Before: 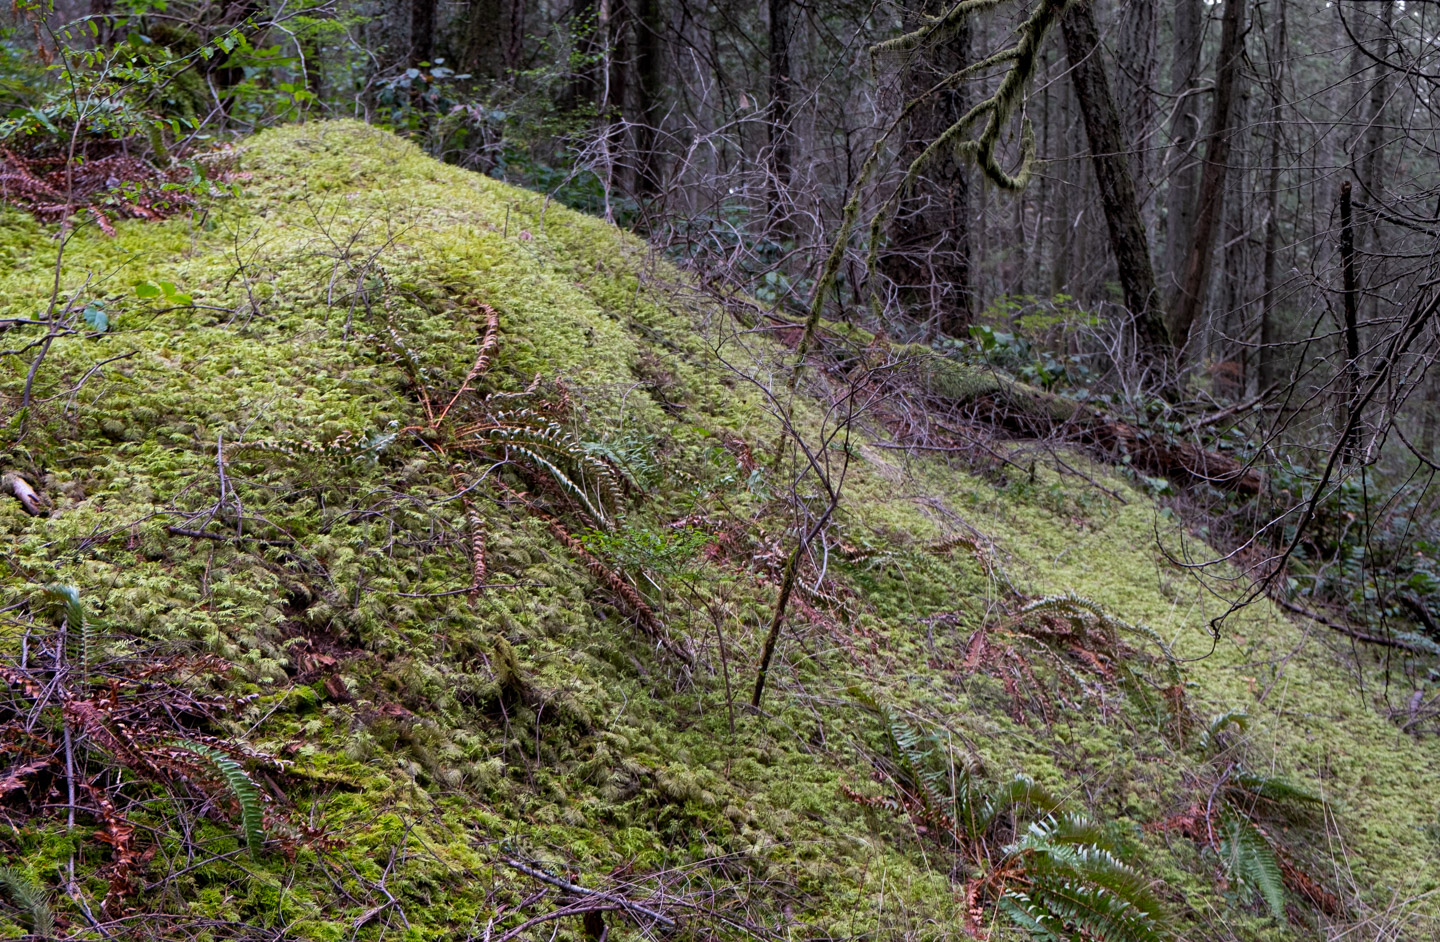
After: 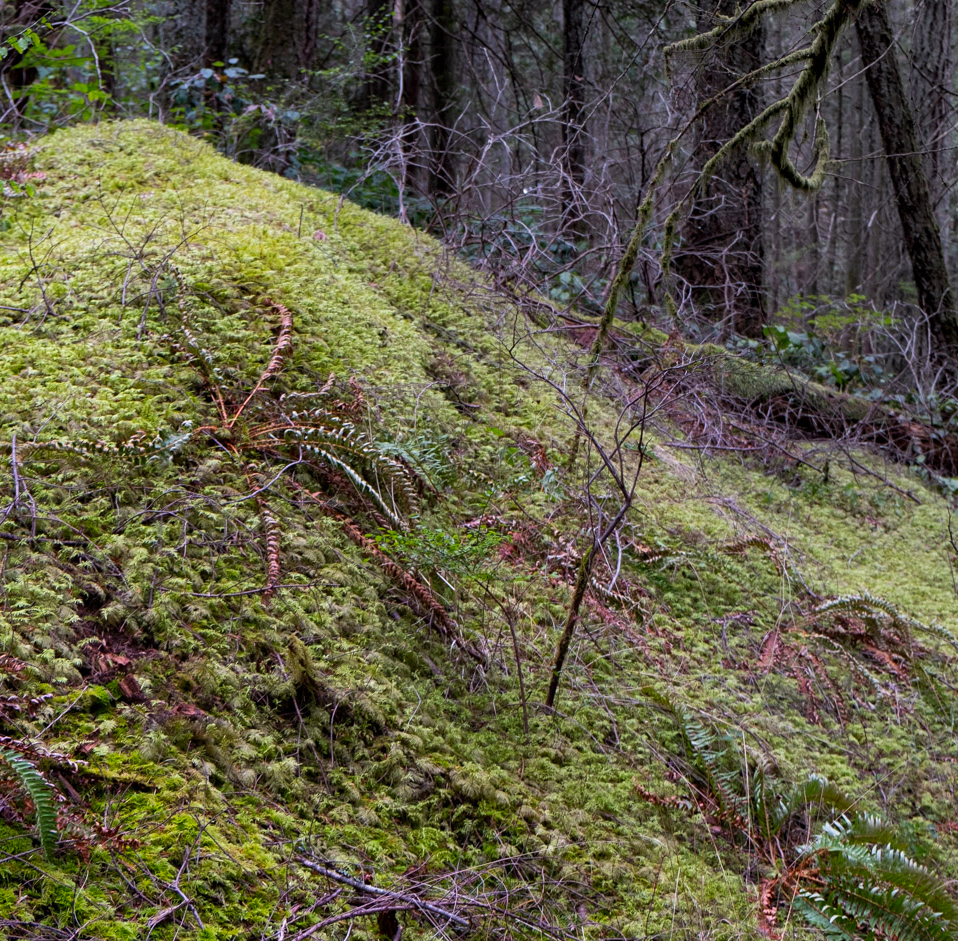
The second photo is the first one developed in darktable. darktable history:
crop and rotate: left 14.329%, right 19.126%
contrast brightness saturation: saturation 0.105
